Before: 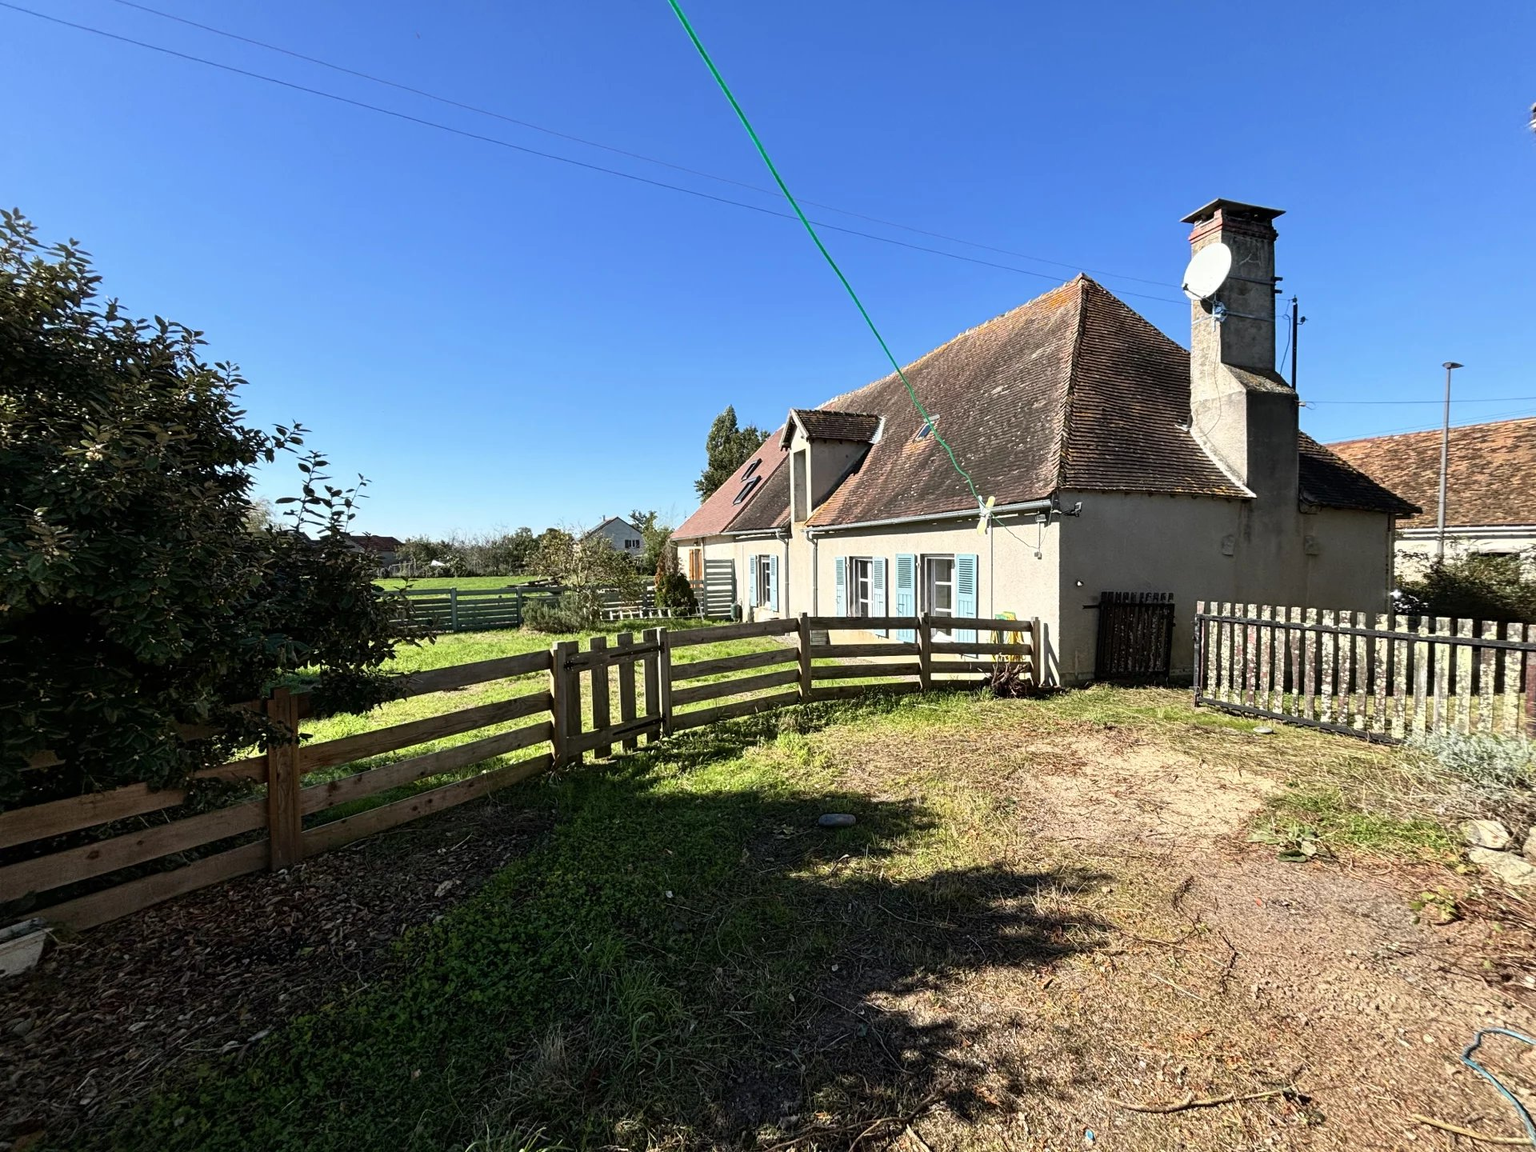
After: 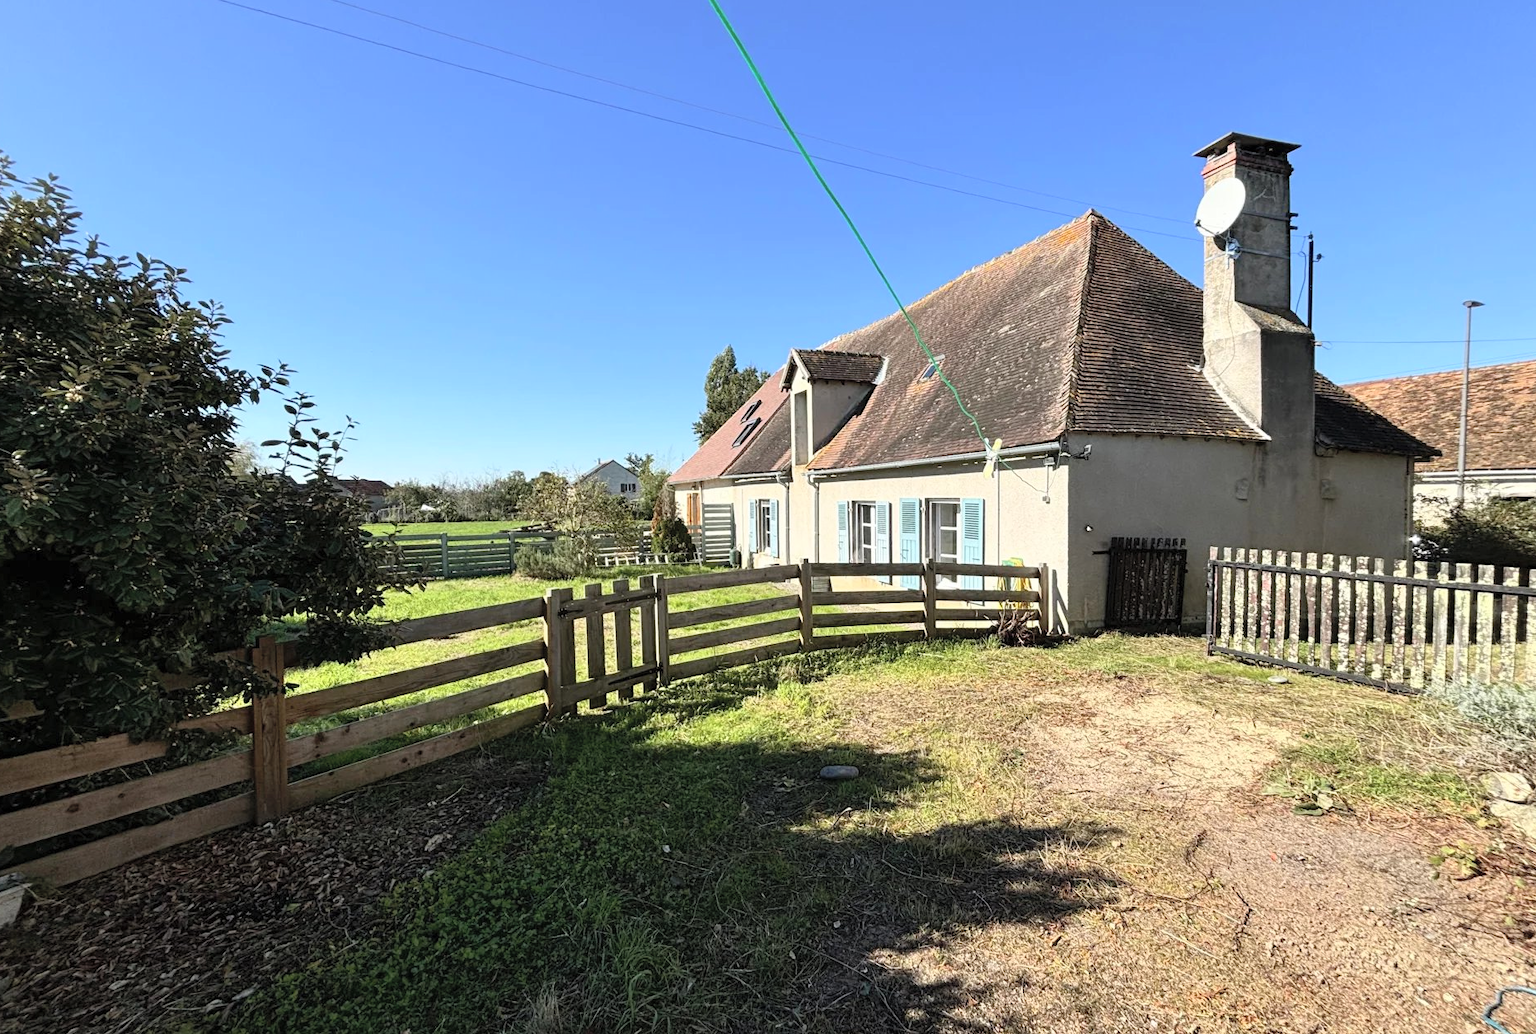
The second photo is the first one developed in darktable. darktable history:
crop: left 1.507%, top 6.147%, right 1.379%, bottom 6.637%
contrast brightness saturation: brightness 0.15
